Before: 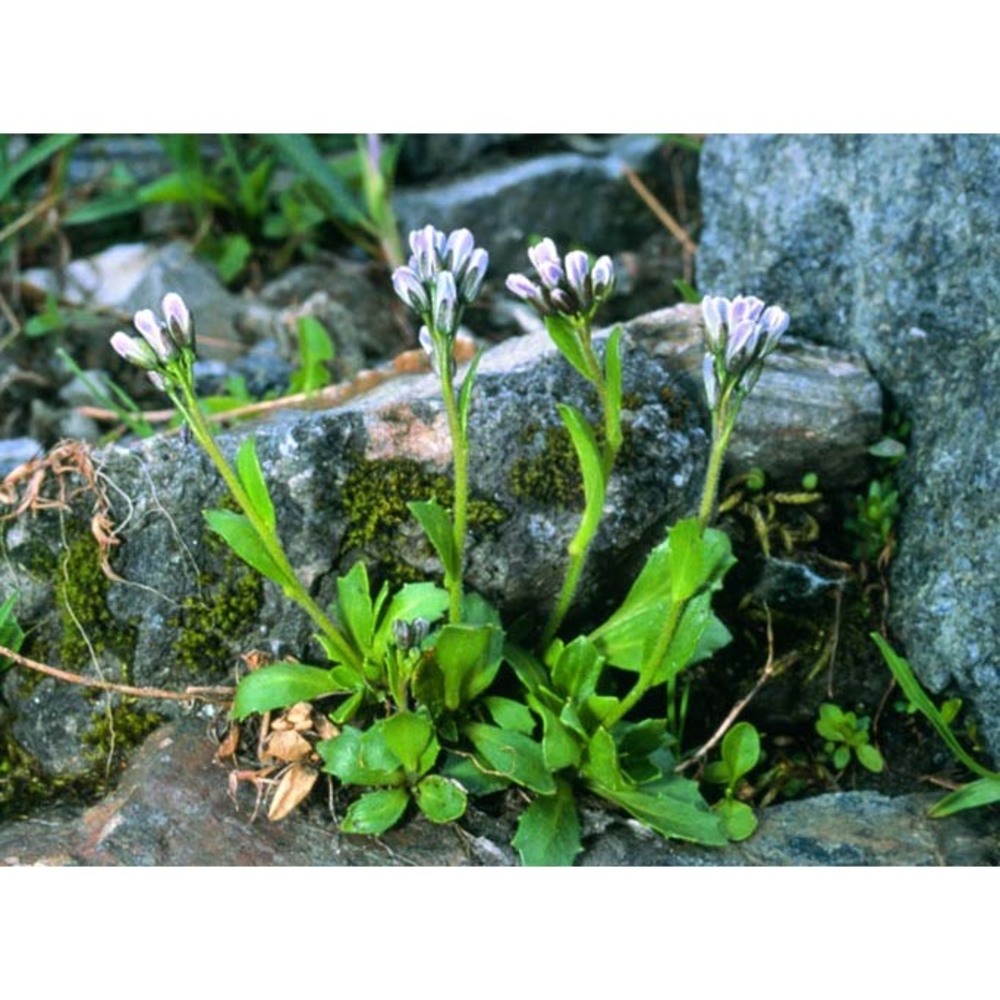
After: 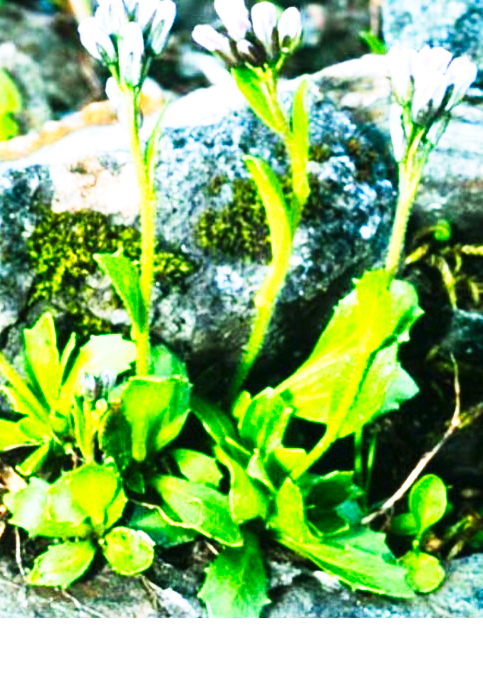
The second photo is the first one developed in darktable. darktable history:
exposure: black level correction 0, exposure 1.199 EV, compensate highlight preservation false
crop: left 31.338%, top 24.818%, right 20.309%, bottom 6.261%
contrast brightness saturation: contrast 0.083, saturation 0.198
tone curve: curves: ch0 [(0, 0) (0.187, 0.12) (0.384, 0.363) (0.577, 0.681) (0.735, 0.881) (0.864, 0.959) (1, 0.987)]; ch1 [(0, 0) (0.402, 0.36) (0.476, 0.466) (0.501, 0.501) (0.518, 0.514) (0.564, 0.614) (0.614, 0.664) (0.741, 0.829) (1, 1)]; ch2 [(0, 0) (0.429, 0.387) (0.483, 0.481) (0.503, 0.501) (0.522, 0.533) (0.564, 0.605) (0.615, 0.697) (0.702, 0.774) (1, 0.895)], preserve colors none
